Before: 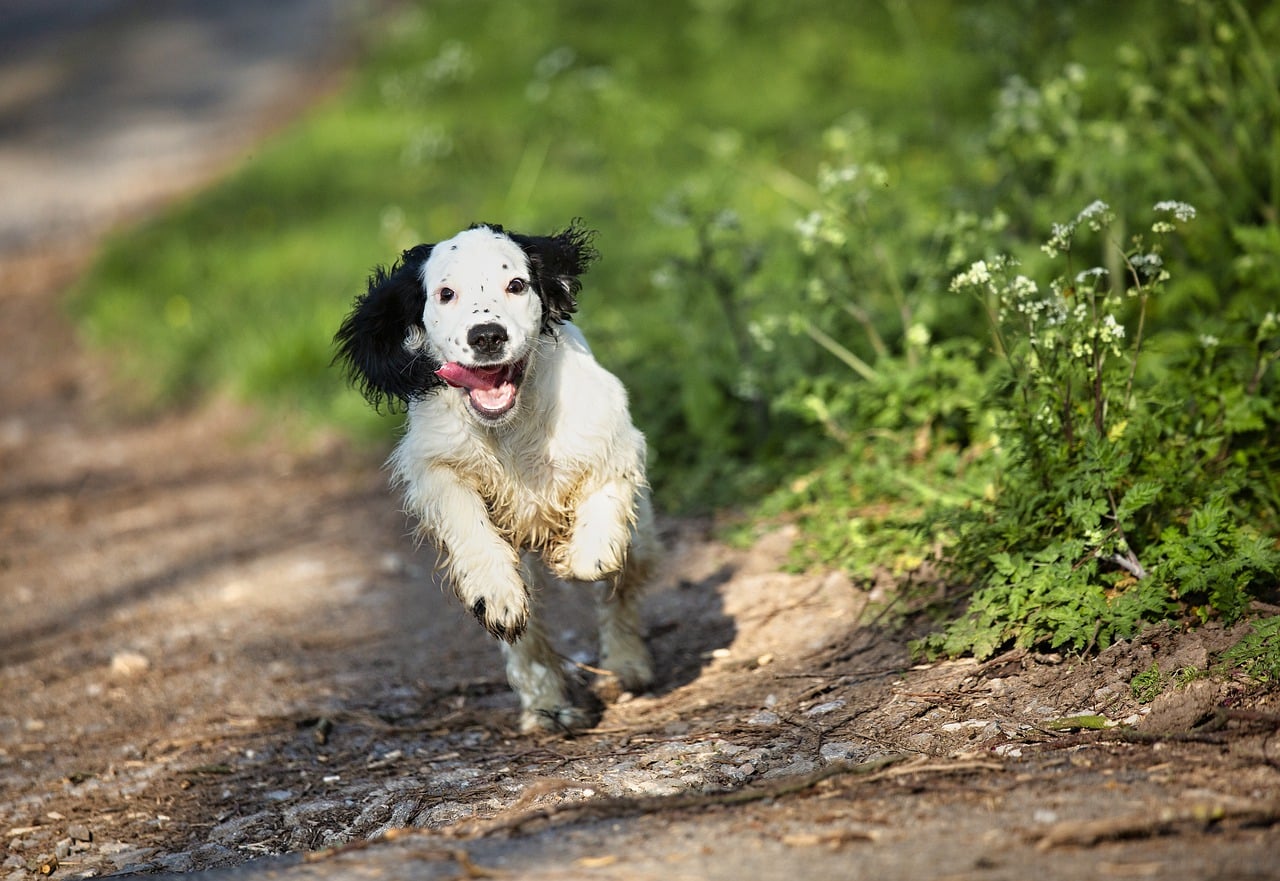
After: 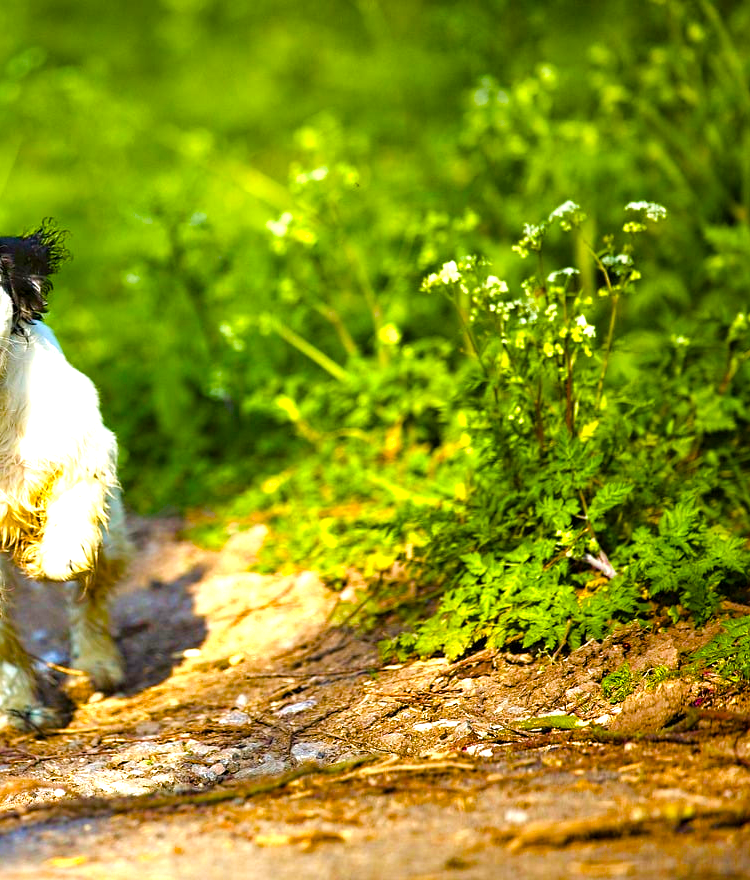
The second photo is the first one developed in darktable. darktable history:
crop: left 41.402%
color balance: output saturation 120%
color balance rgb: linear chroma grading › shadows 10%, linear chroma grading › highlights 10%, linear chroma grading › global chroma 15%, linear chroma grading › mid-tones 15%, perceptual saturation grading › global saturation 40%, perceptual saturation grading › highlights -25%, perceptual saturation grading › mid-tones 35%, perceptual saturation grading › shadows 35%, perceptual brilliance grading › global brilliance 11.29%, global vibrance 11.29%
velvia: strength 15%
exposure: black level correction 0.001, exposure 0.5 EV, compensate exposure bias true, compensate highlight preservation false
